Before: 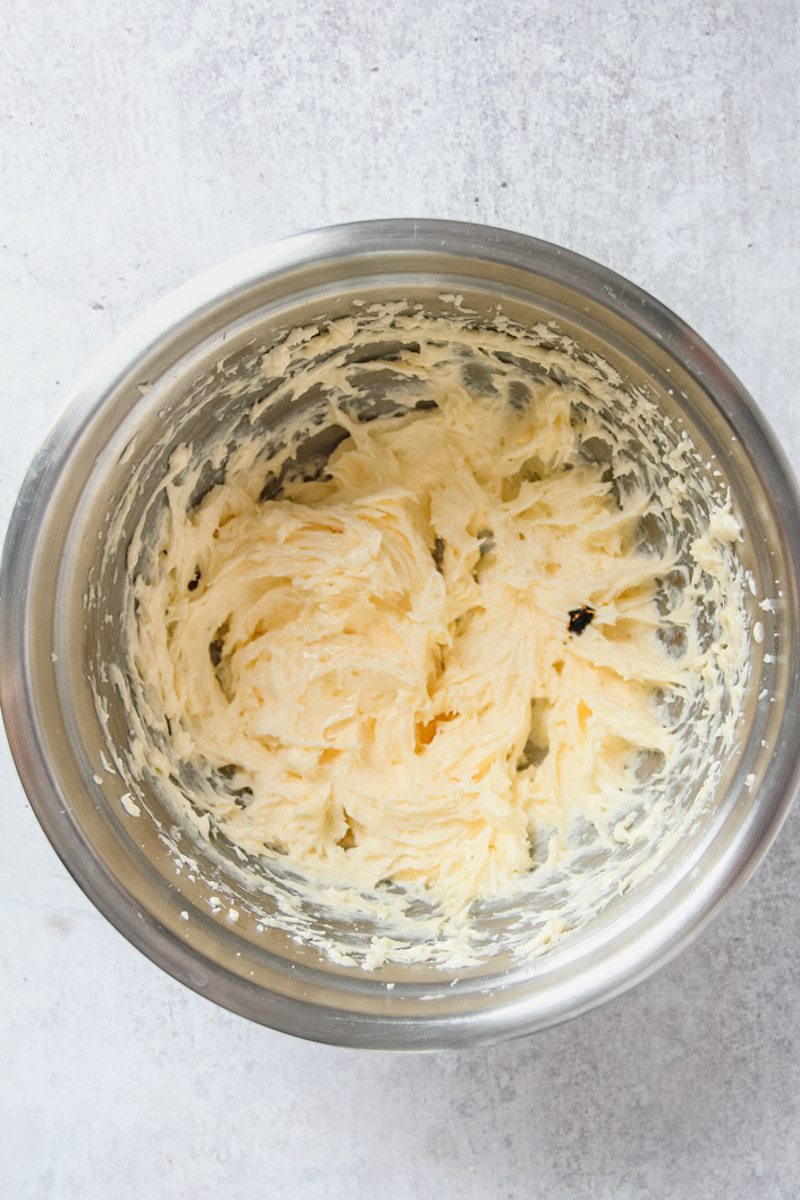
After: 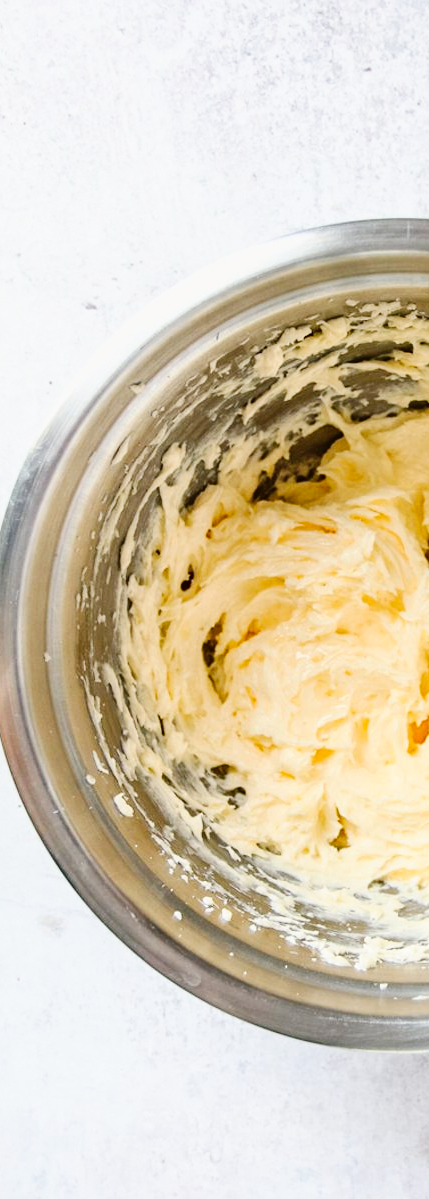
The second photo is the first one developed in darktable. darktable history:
tone curve: curves: ch0 [(0, 0) (0.003, 0.004) (0.011, 0.006) (0.025, 0.011) (0.044, 0.017) (0.069, 0.029) (0.1, 0.047) (0.136, 0.07) (0.177, 0.121) (0.224, 0.182) (0.277, 0.257) (0.335, 0.342) (0.399, 0.432) (0.468, 0.526) (0.543, 0.621) (0.623, 0.711) (0.709, 0.792) (0.801, 0.87) (0.898, 0.951) (1, 1)], preserve colors none
crop: left 0.998%, right 45.309%, bottom 0.08%
contrast brightness saturation: contrast 0.126, brightness -0.046, saturation 0.161
